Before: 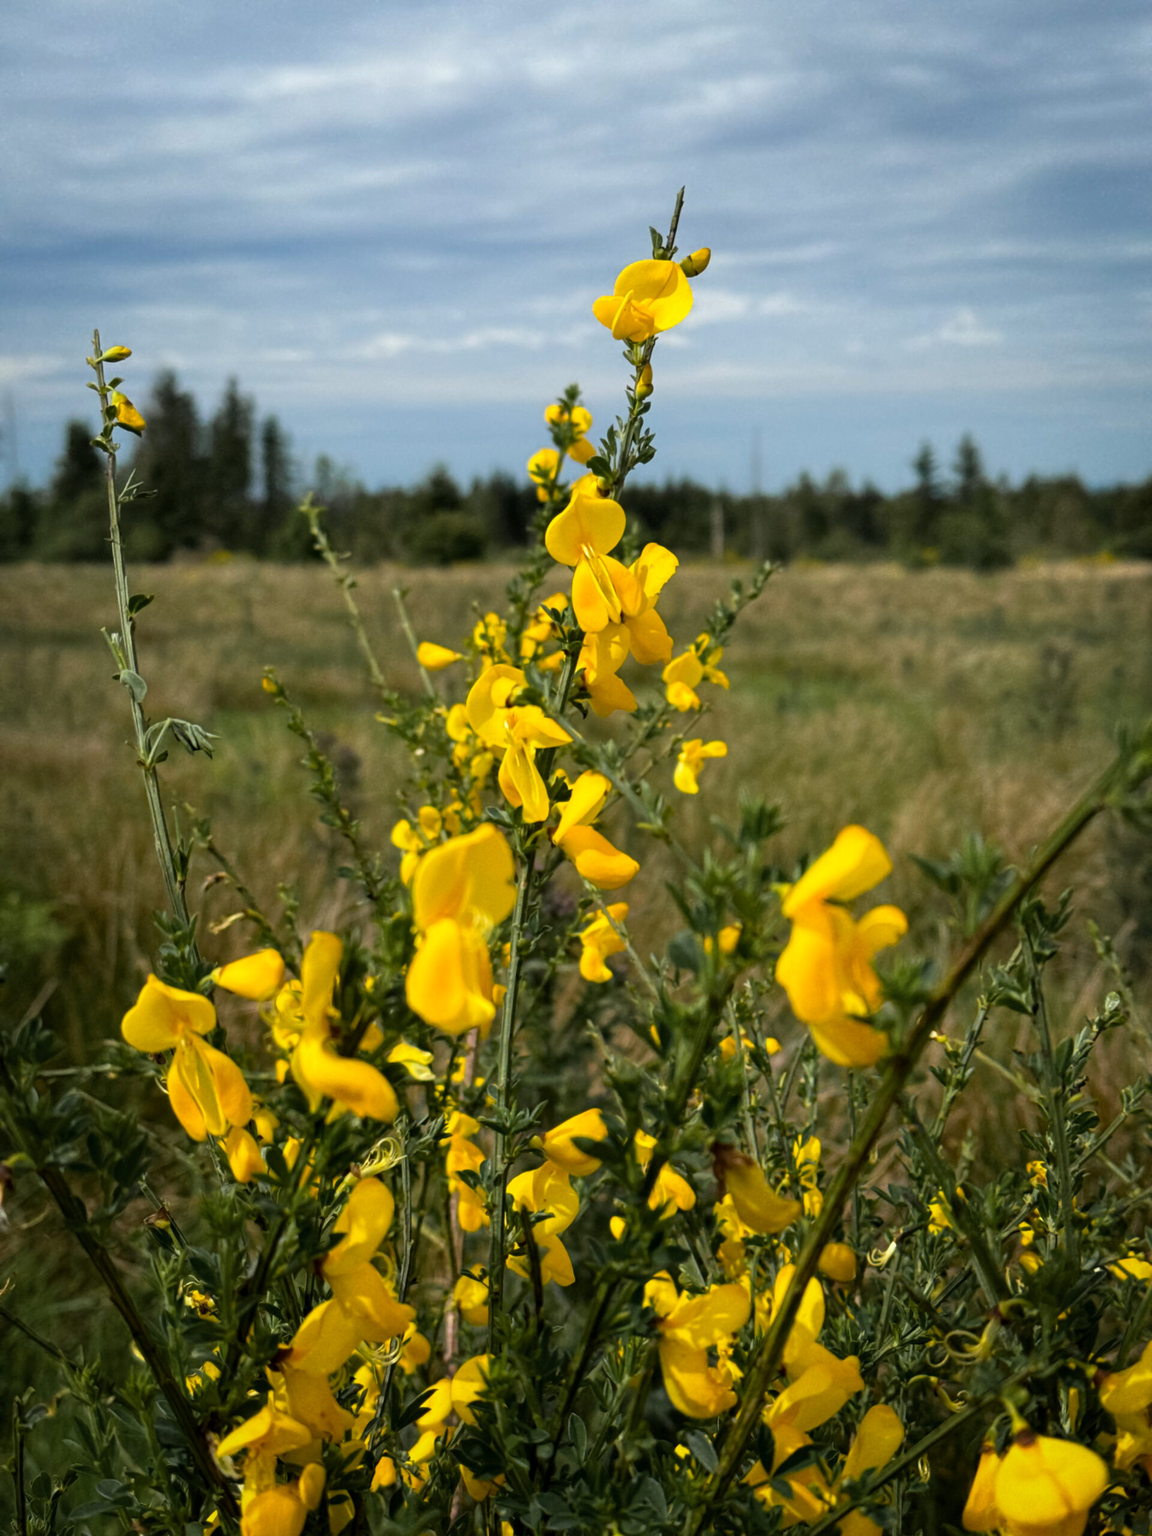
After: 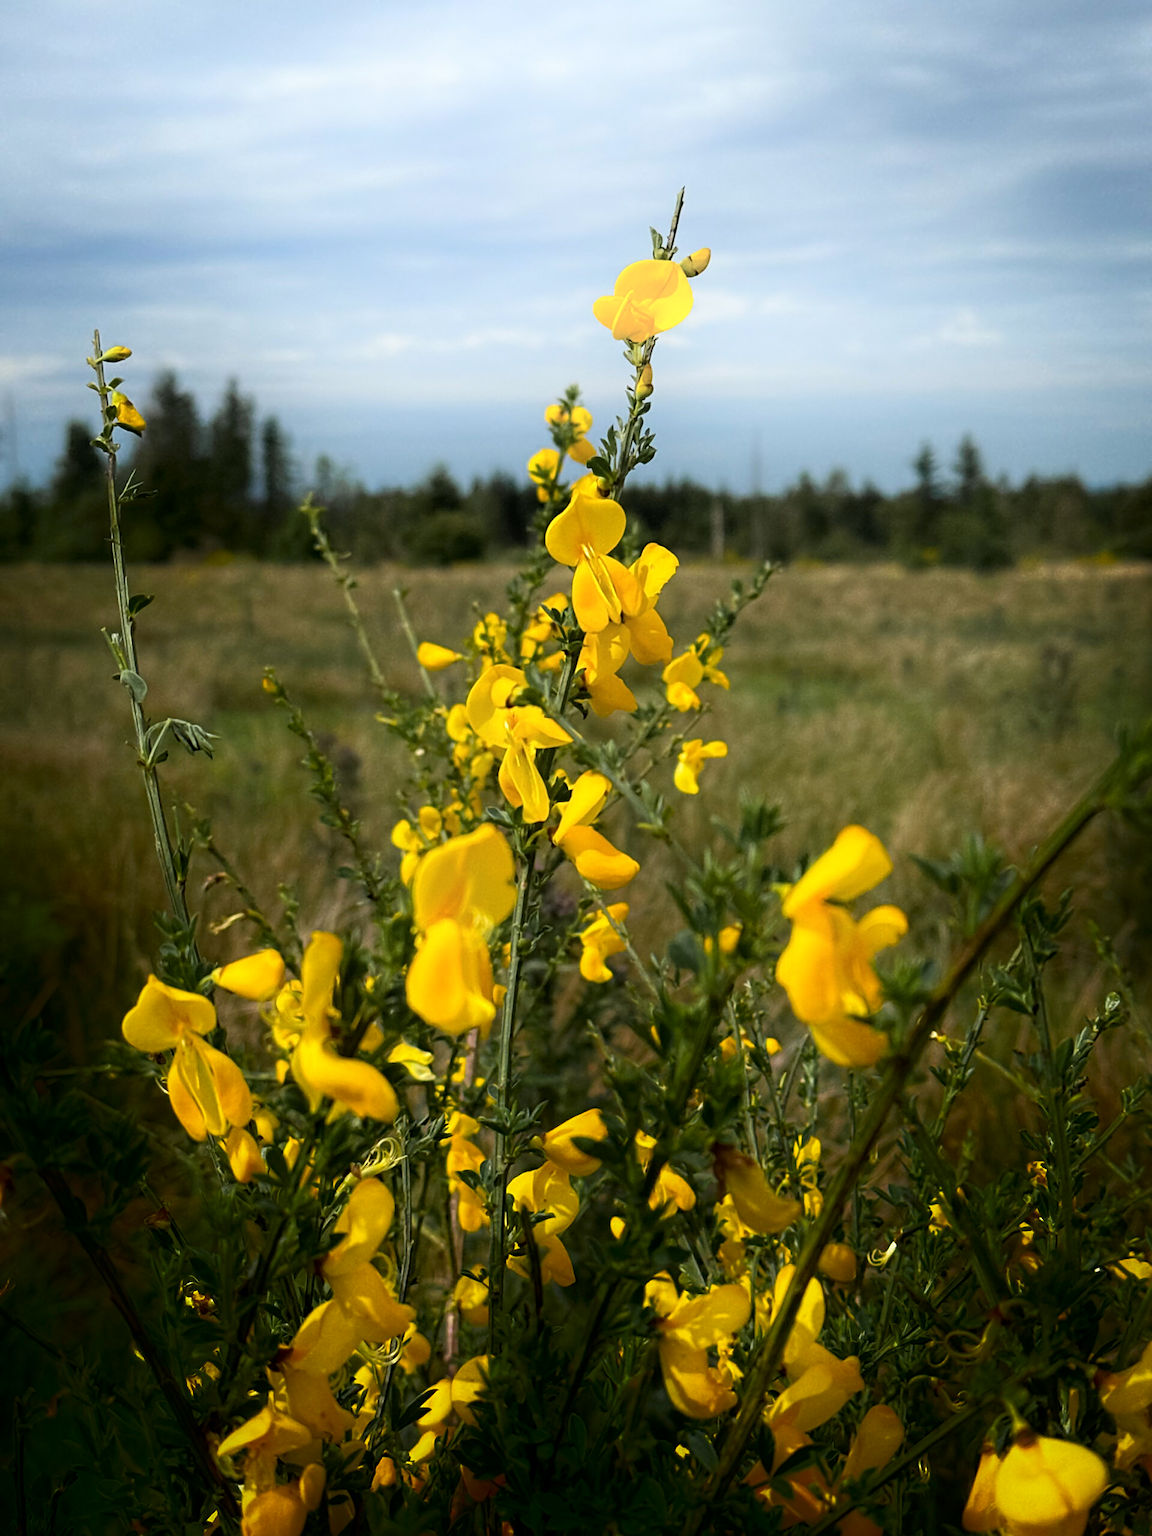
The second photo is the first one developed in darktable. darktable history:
sharpen: on, module defaults
shadows and highlights: shadows -90, highlights 90, soften with gaussian
